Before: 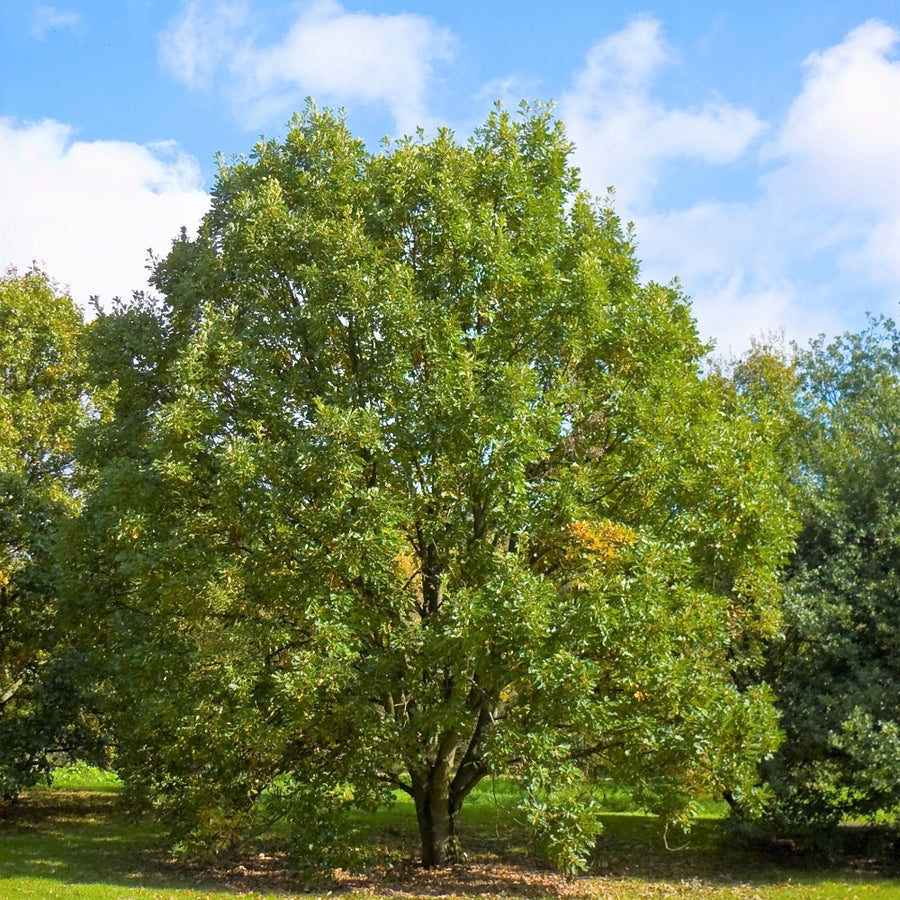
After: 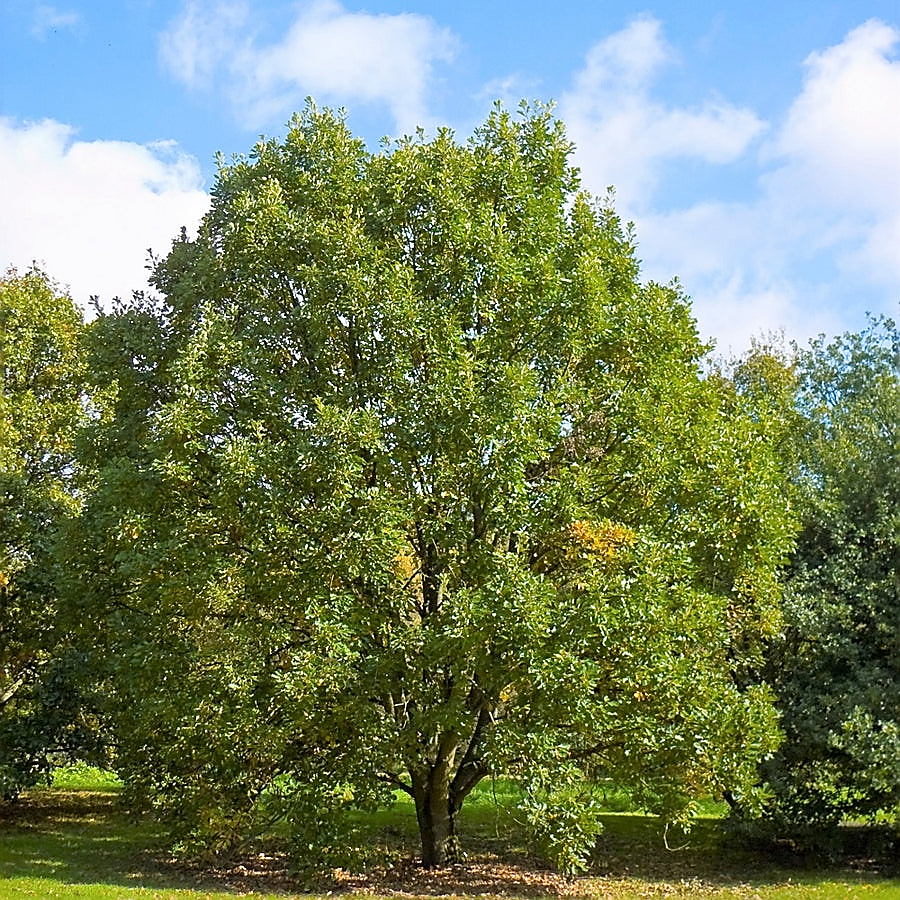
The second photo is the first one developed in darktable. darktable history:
sharpen: radius 1.356, amount 1.239, threshold 0.662
